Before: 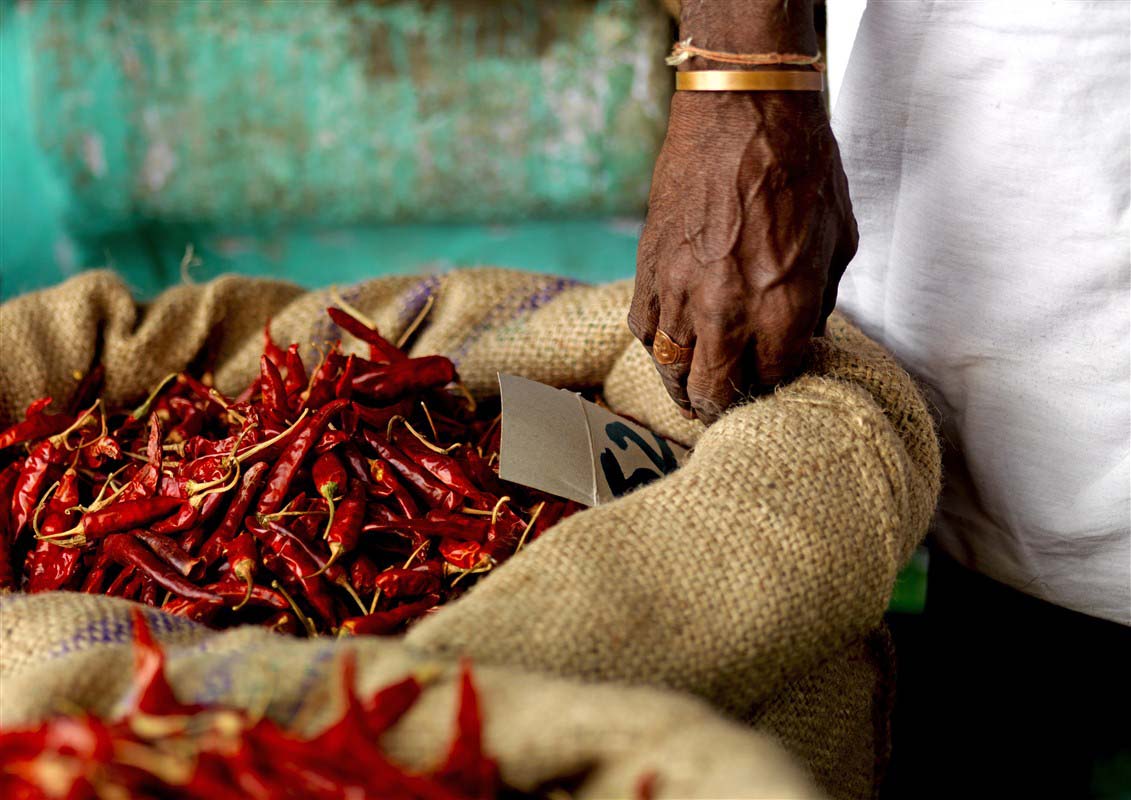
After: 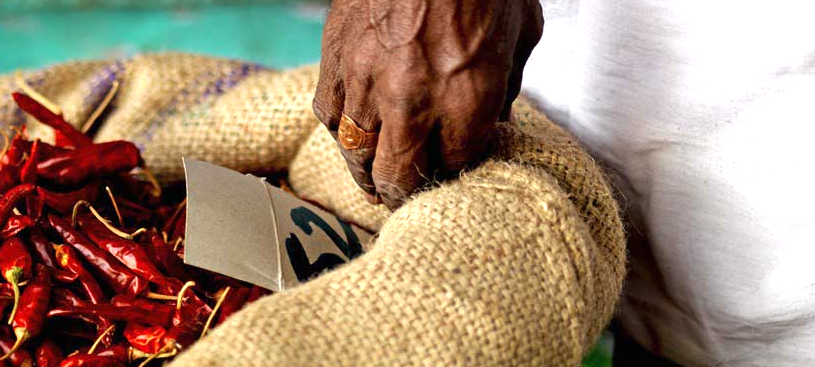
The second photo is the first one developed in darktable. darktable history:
exposure: black level correction 0, exposure 0.7 EV, compensate exposure bias true, compensate highlight preservation false
crop and rotate: left 27.938%, top 27.046%, bottom 27.046%
